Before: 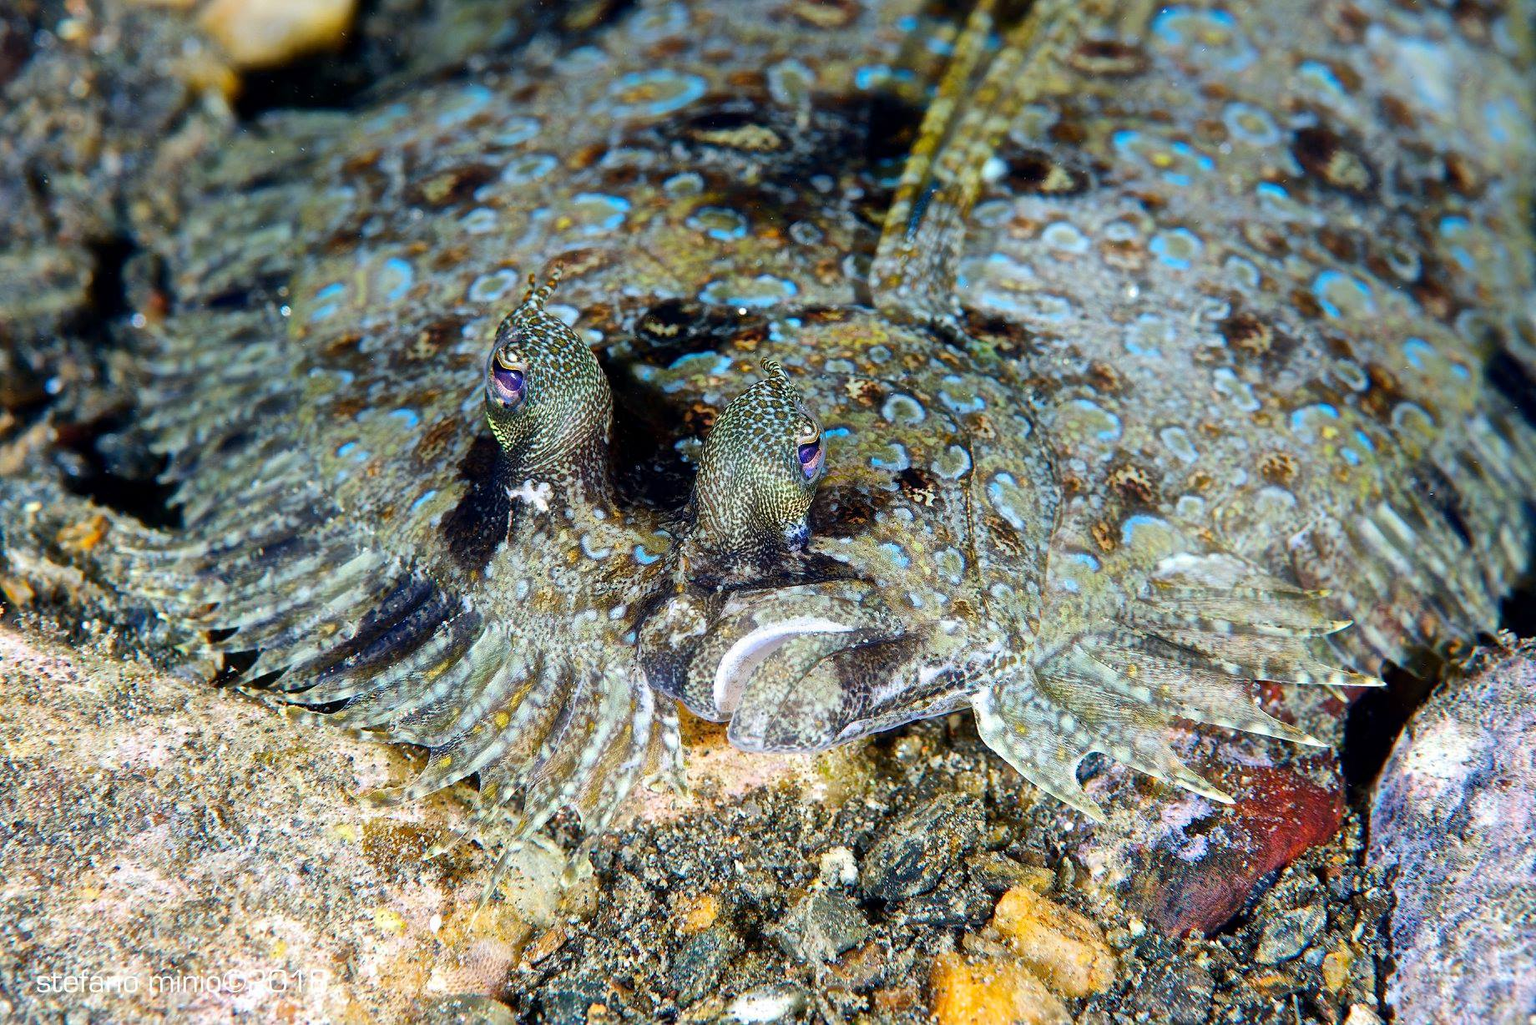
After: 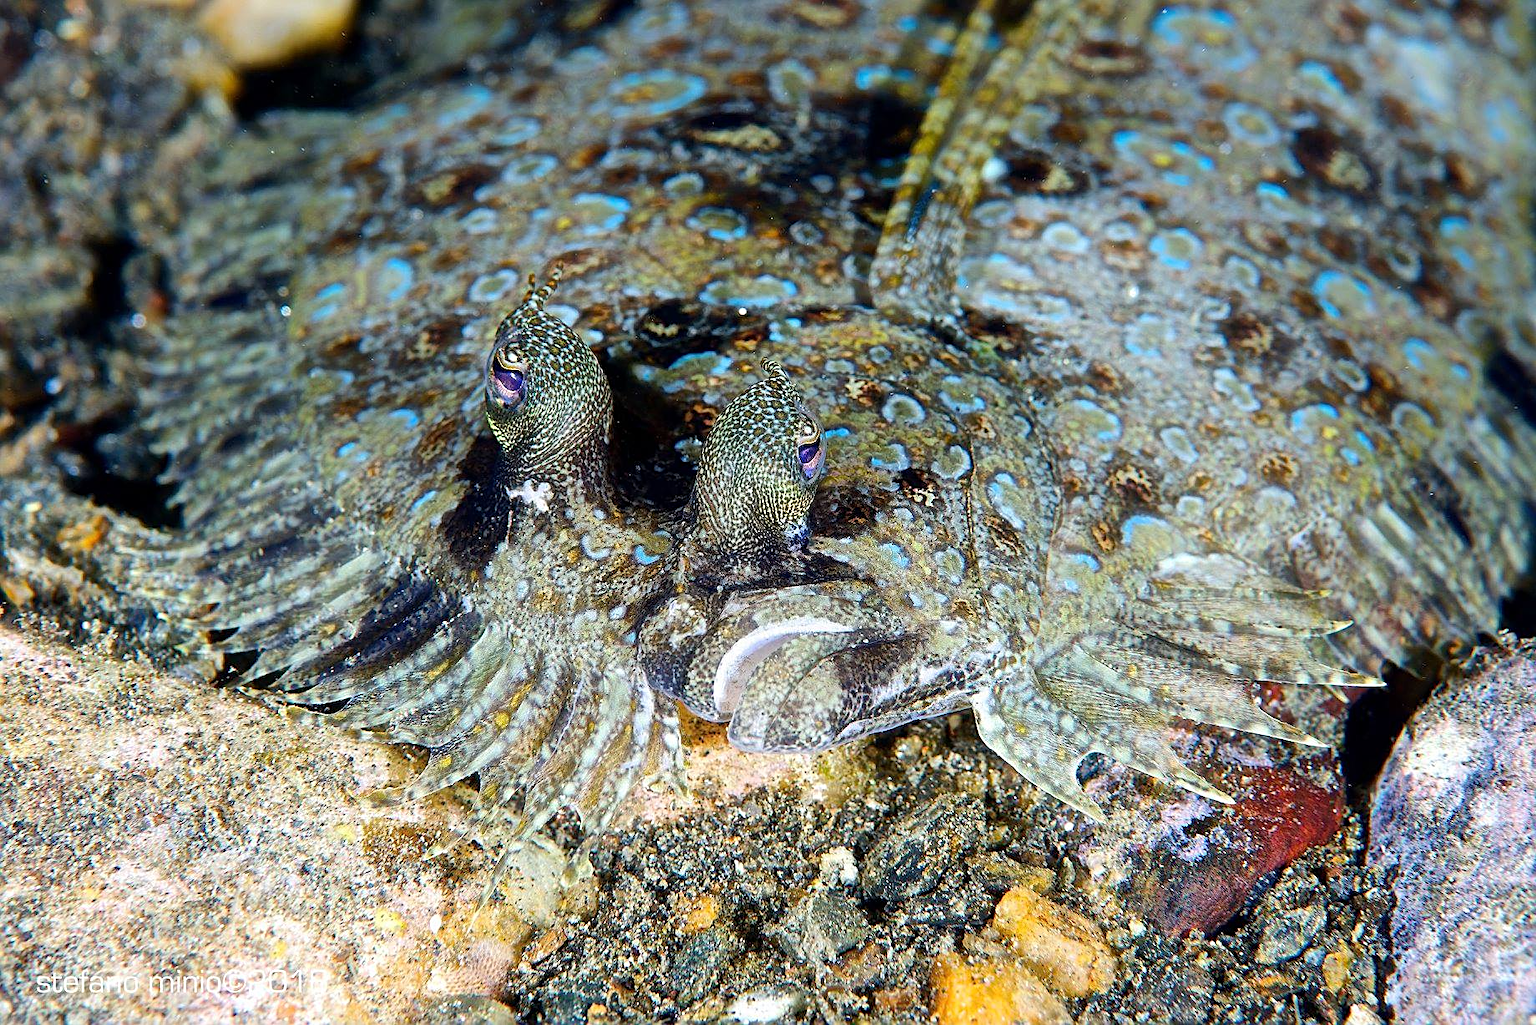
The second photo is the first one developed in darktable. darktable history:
sharpen: on, module defaults
shadows and highlights: shadows -24.28, highlights 49.77, soften with gaussian
